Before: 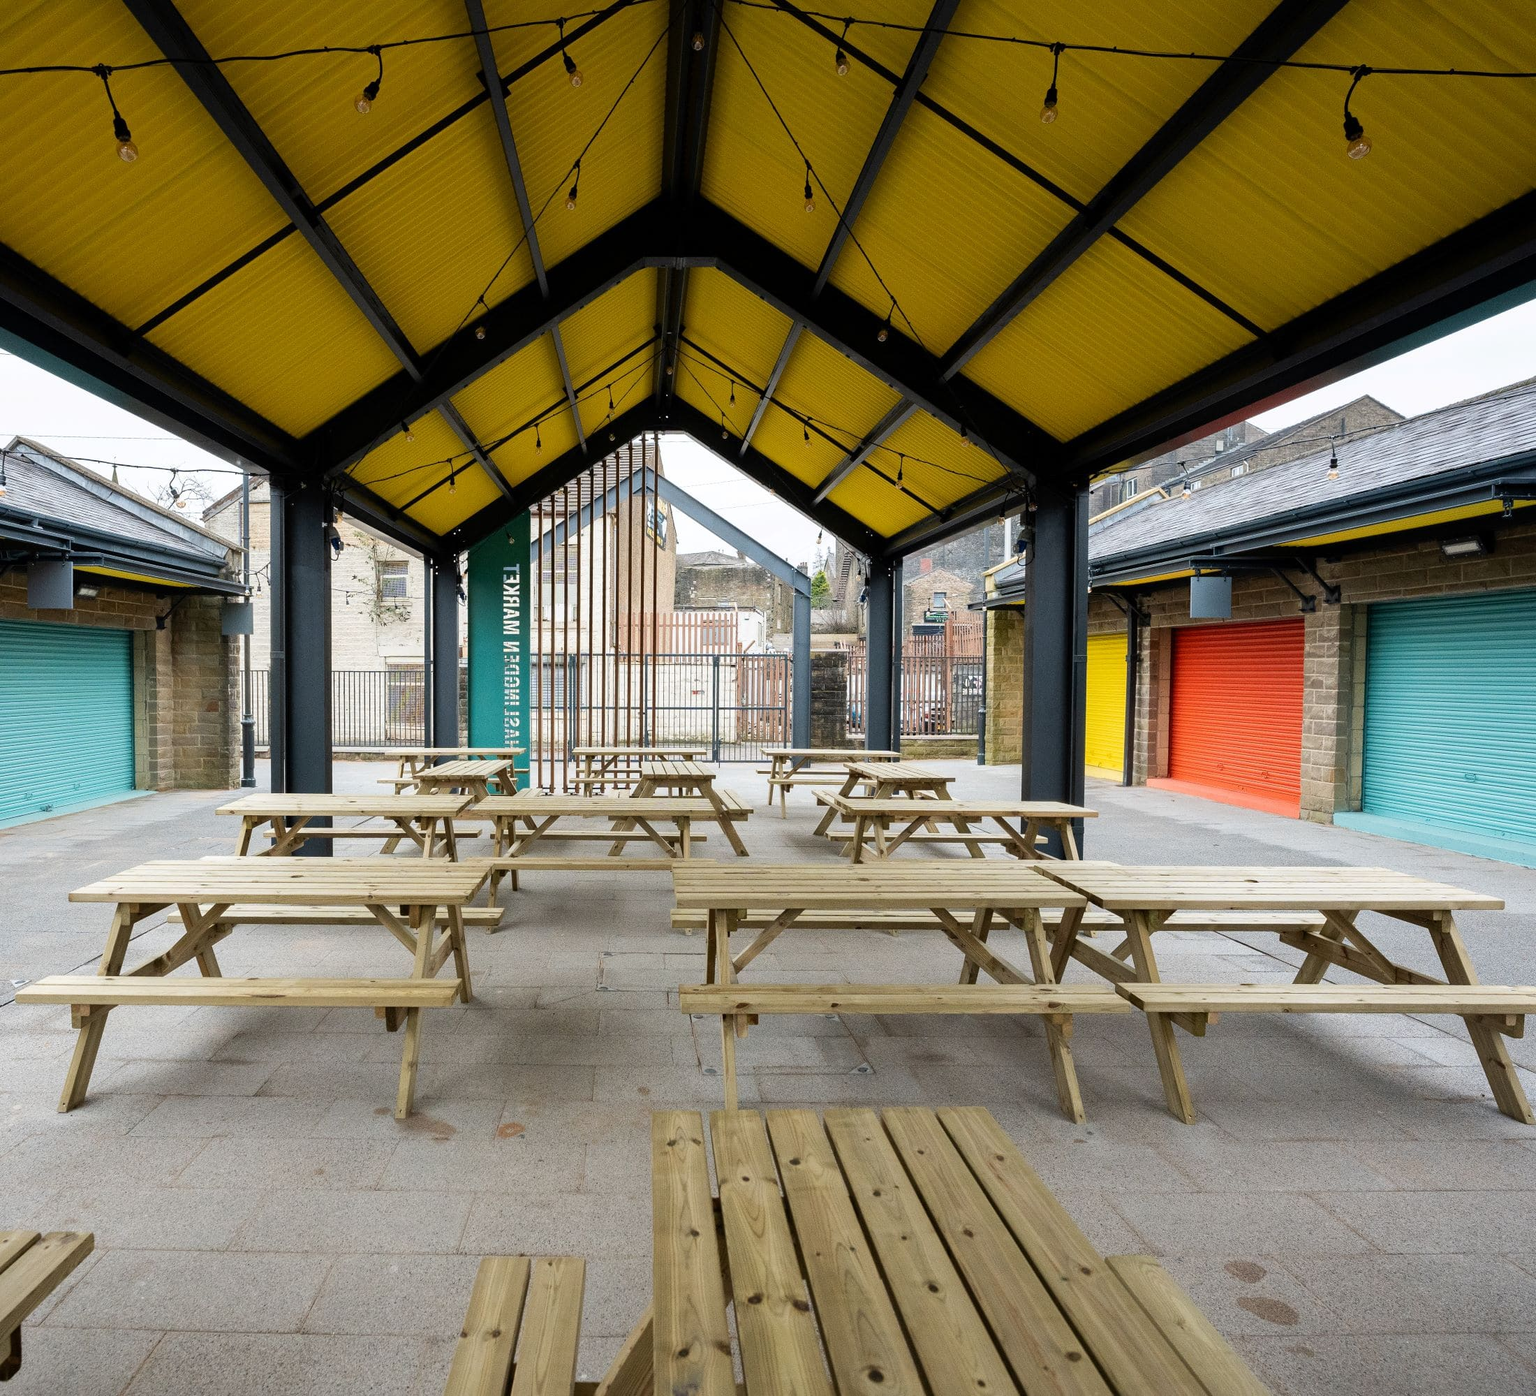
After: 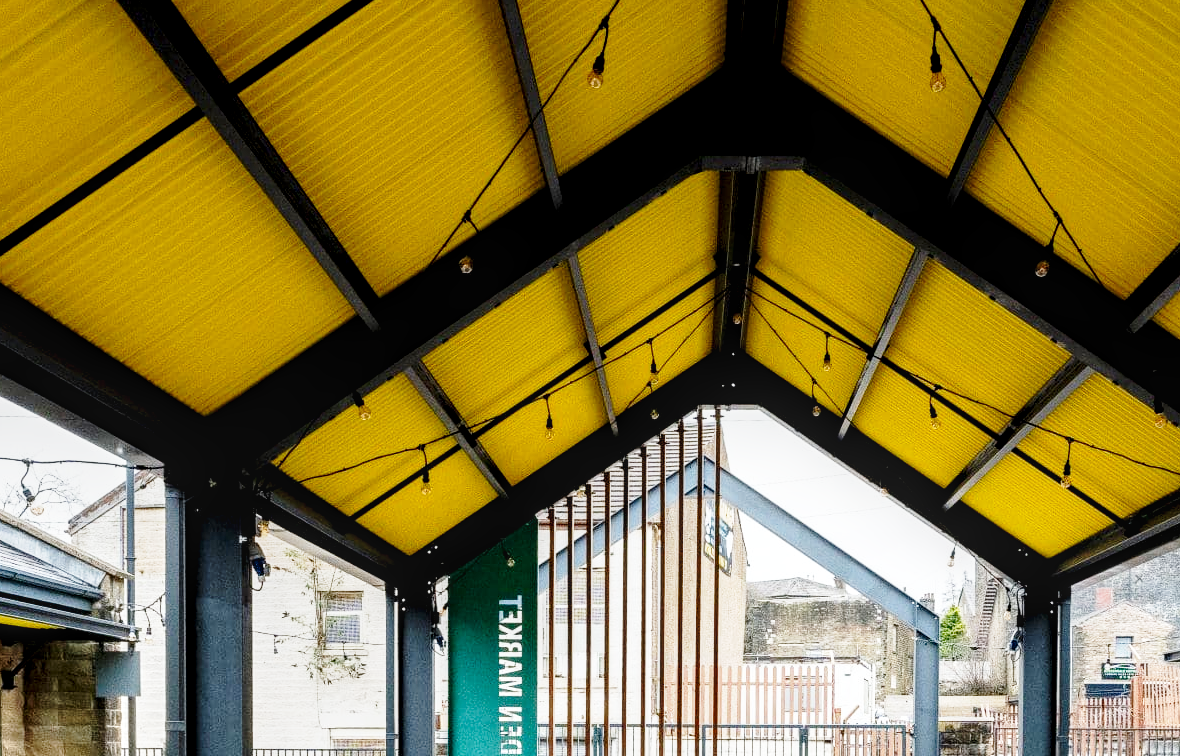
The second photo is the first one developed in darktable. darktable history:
base curve: curves: ch0 [(0, 0) (0.028, 0.03) (0.121, 0.232) (0.46, 0.748) (0.859, 0.968) (1, 1)], preserve colors none
color correction: highlights a* -0.182, highlights b* -0.124
crop: left 10.121%, top 10.631%, right 36.218%, bottom 51.526%
local contrast: on, module defaults
exposure: black level correction 0.007, exposure 0.159 EV, compensate highlight preservation false
